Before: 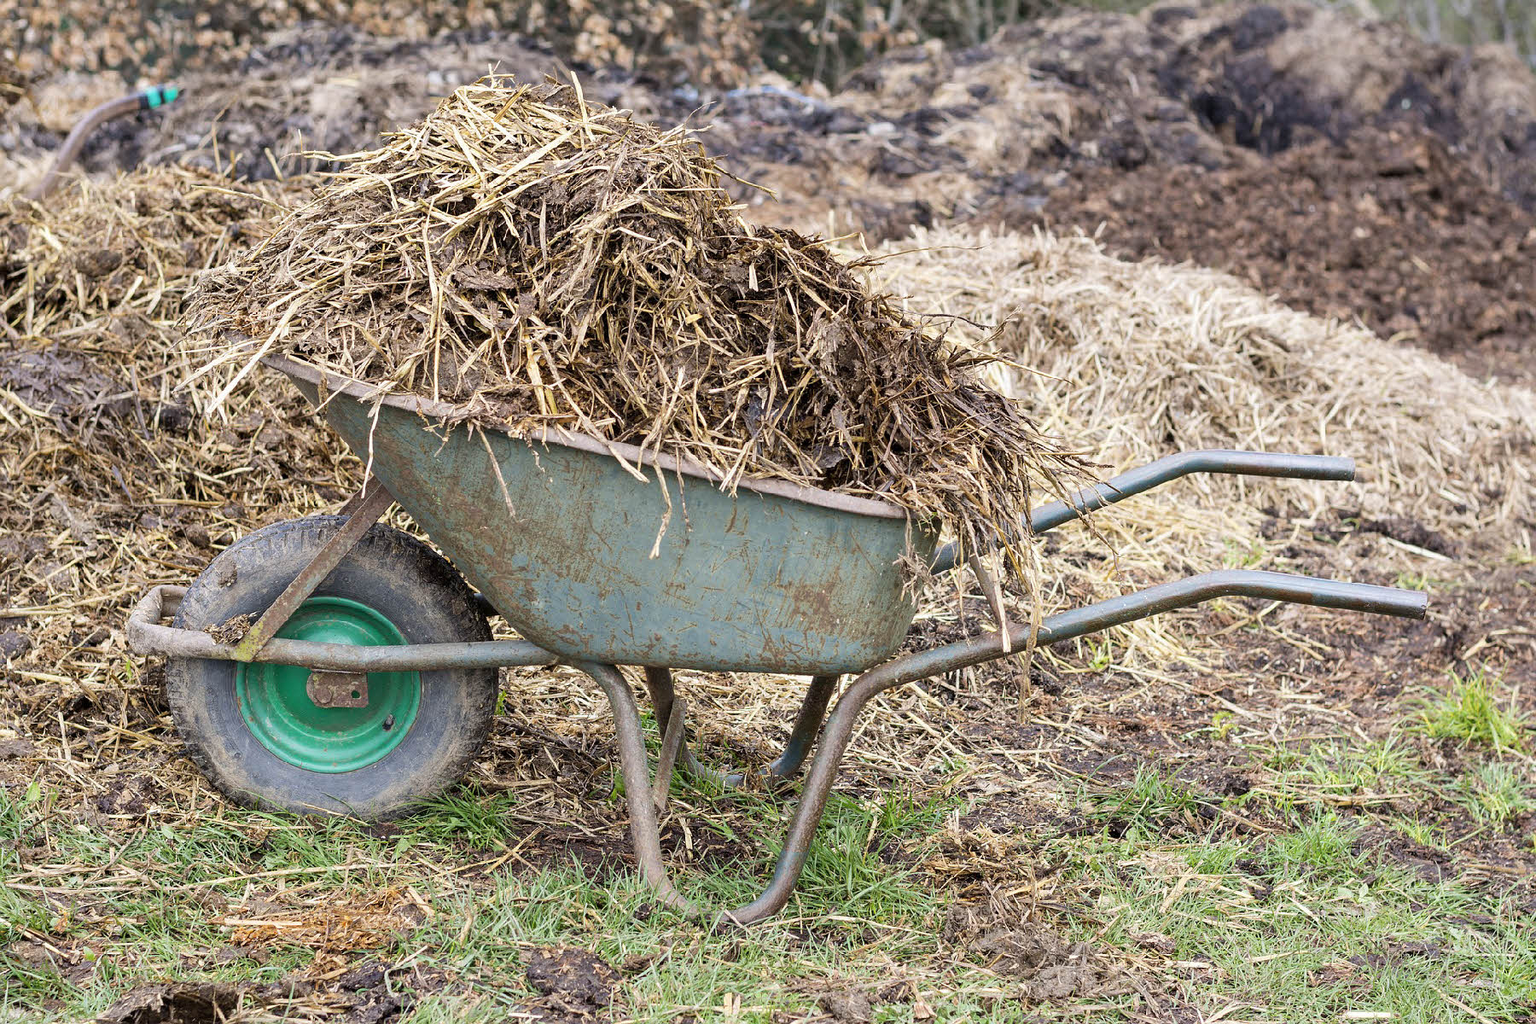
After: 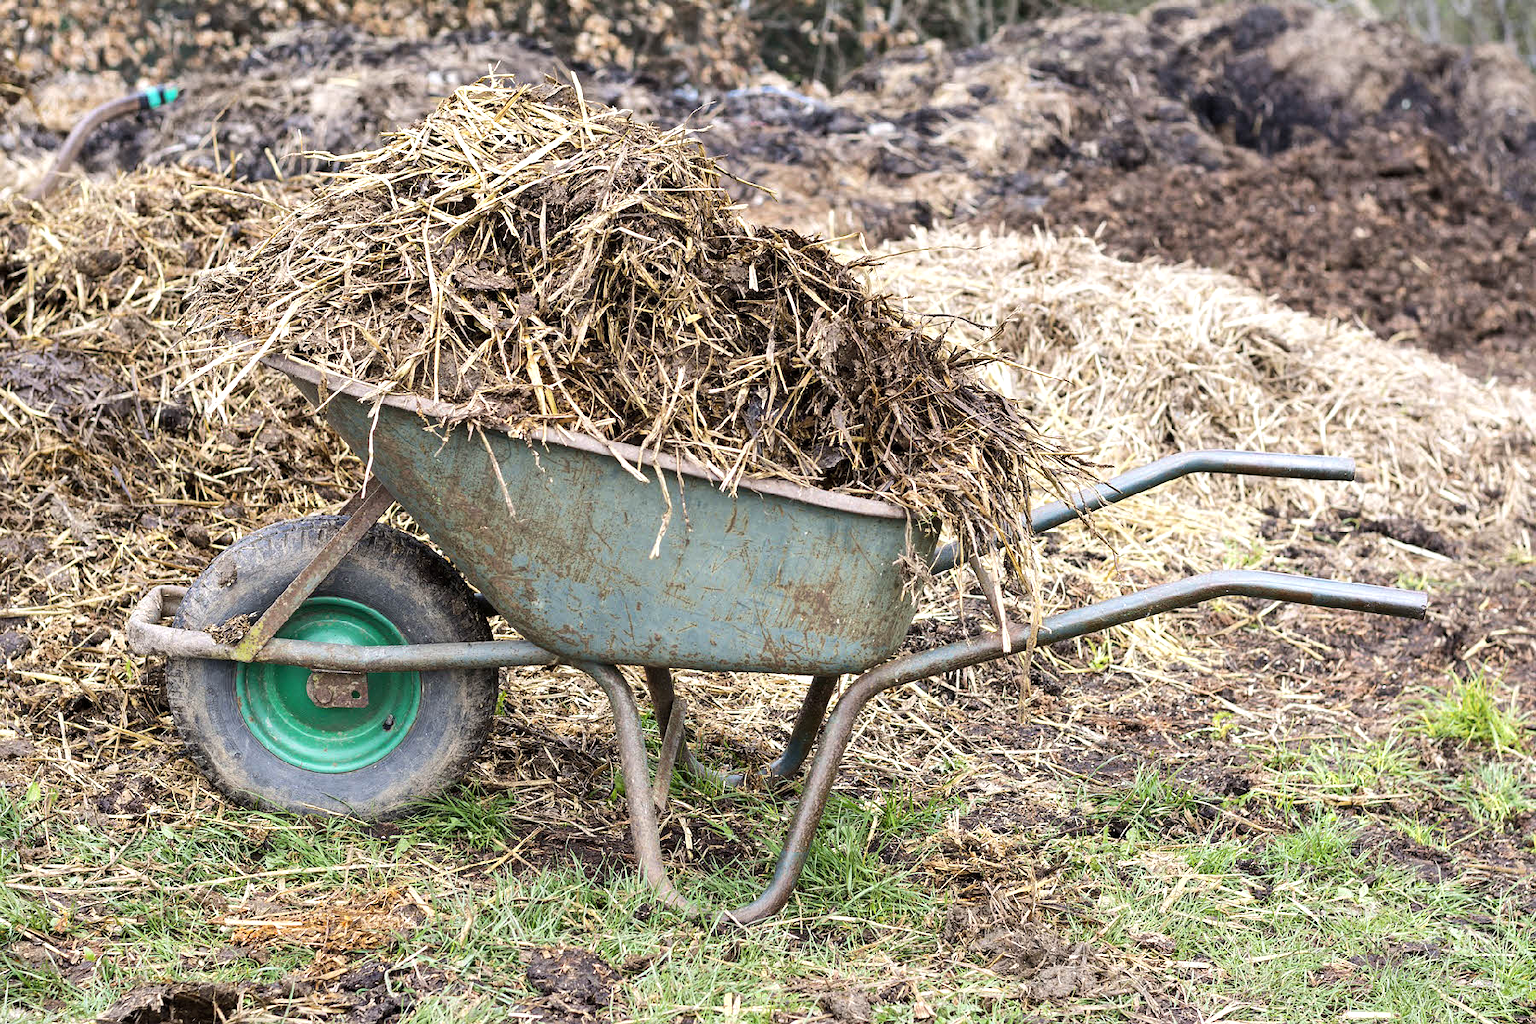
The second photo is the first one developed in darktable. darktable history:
tone equalizer: -8 EV -0.447 EV, -7 EV -0.395 EV, -6 EV -0.351 EV, -5 EV -0.224 EV, -3 EV 0.219 EV, -2 EV 0.331 EV, -1 EV 0.409 EV, +0 EV 0.404 EV, edges refinement/feathering 500, mask exposure compensation -1.57 EV, preserve details no
